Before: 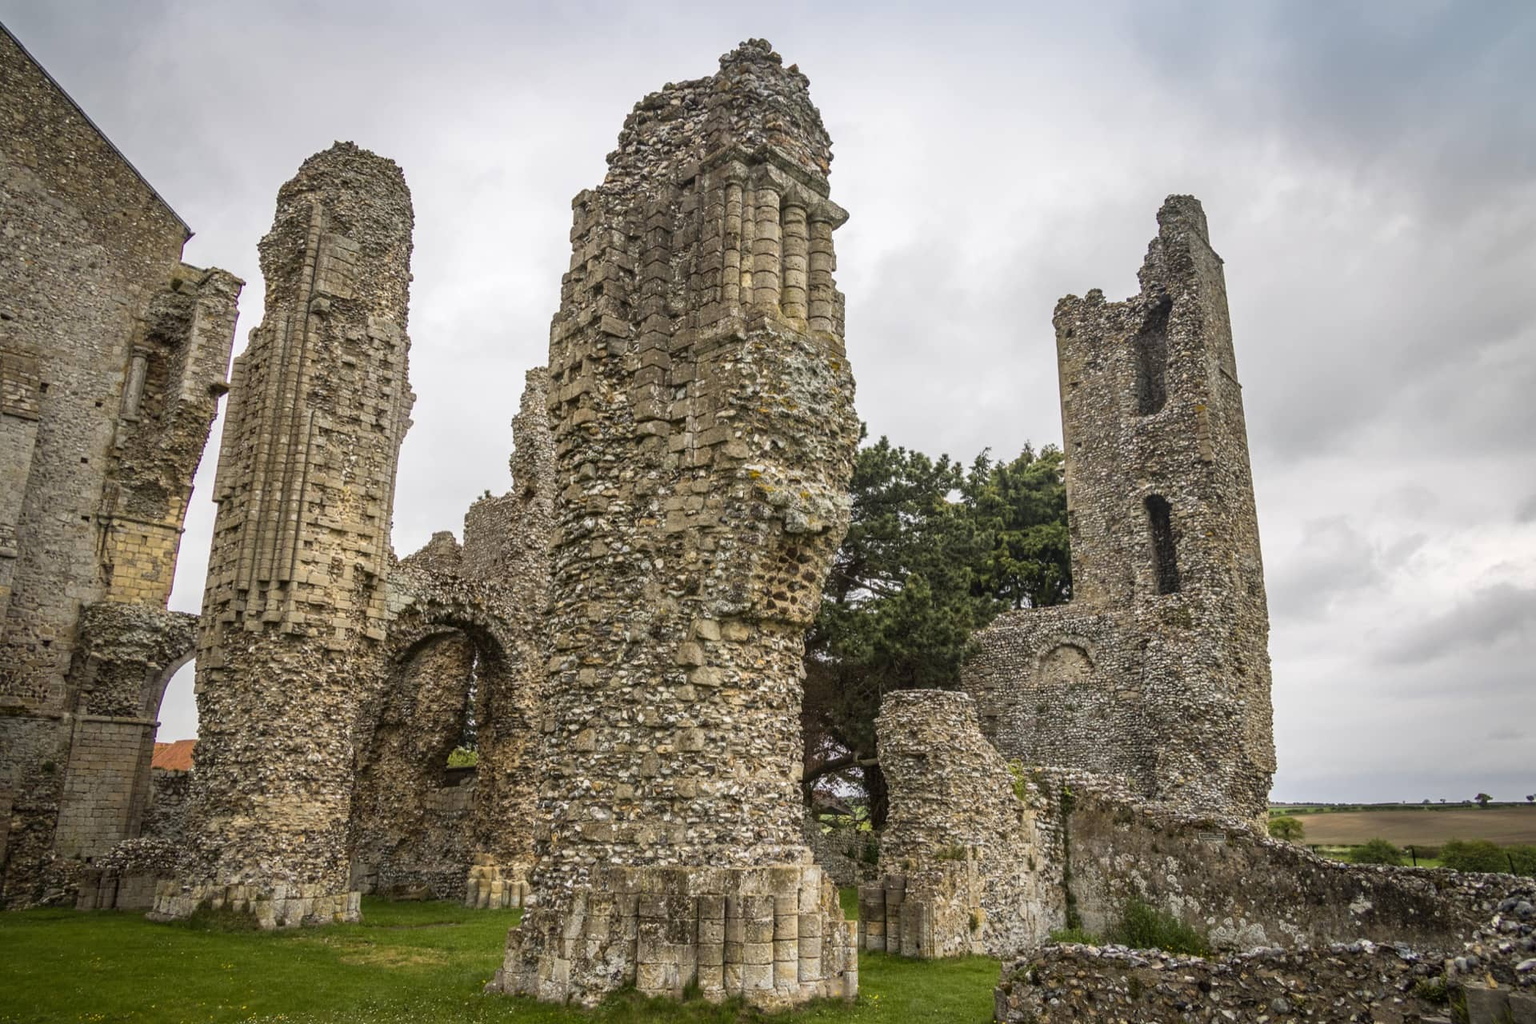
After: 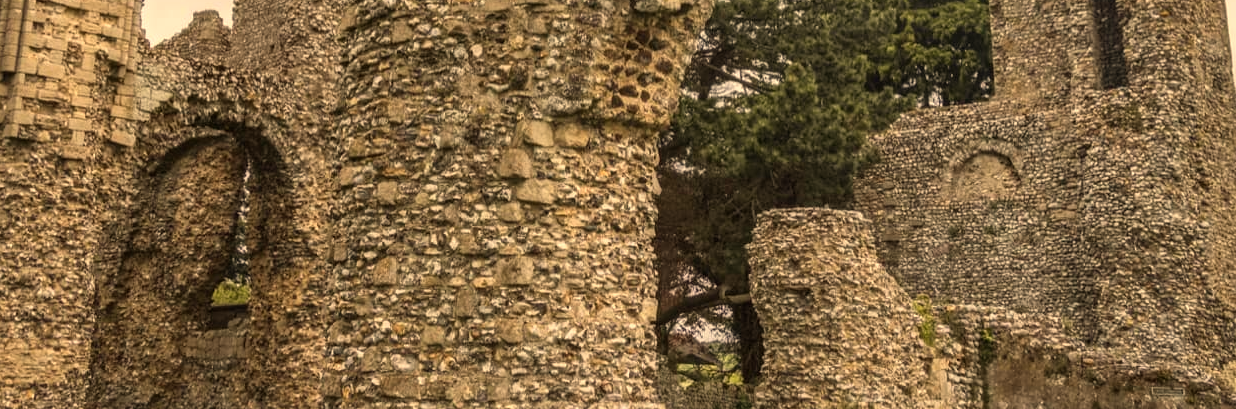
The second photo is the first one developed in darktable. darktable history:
white balance: red 1.138, green 0.996, blue 0.812
crop: left 18.091%, top 51.13%, right 17.525%, bottom 16.85%
